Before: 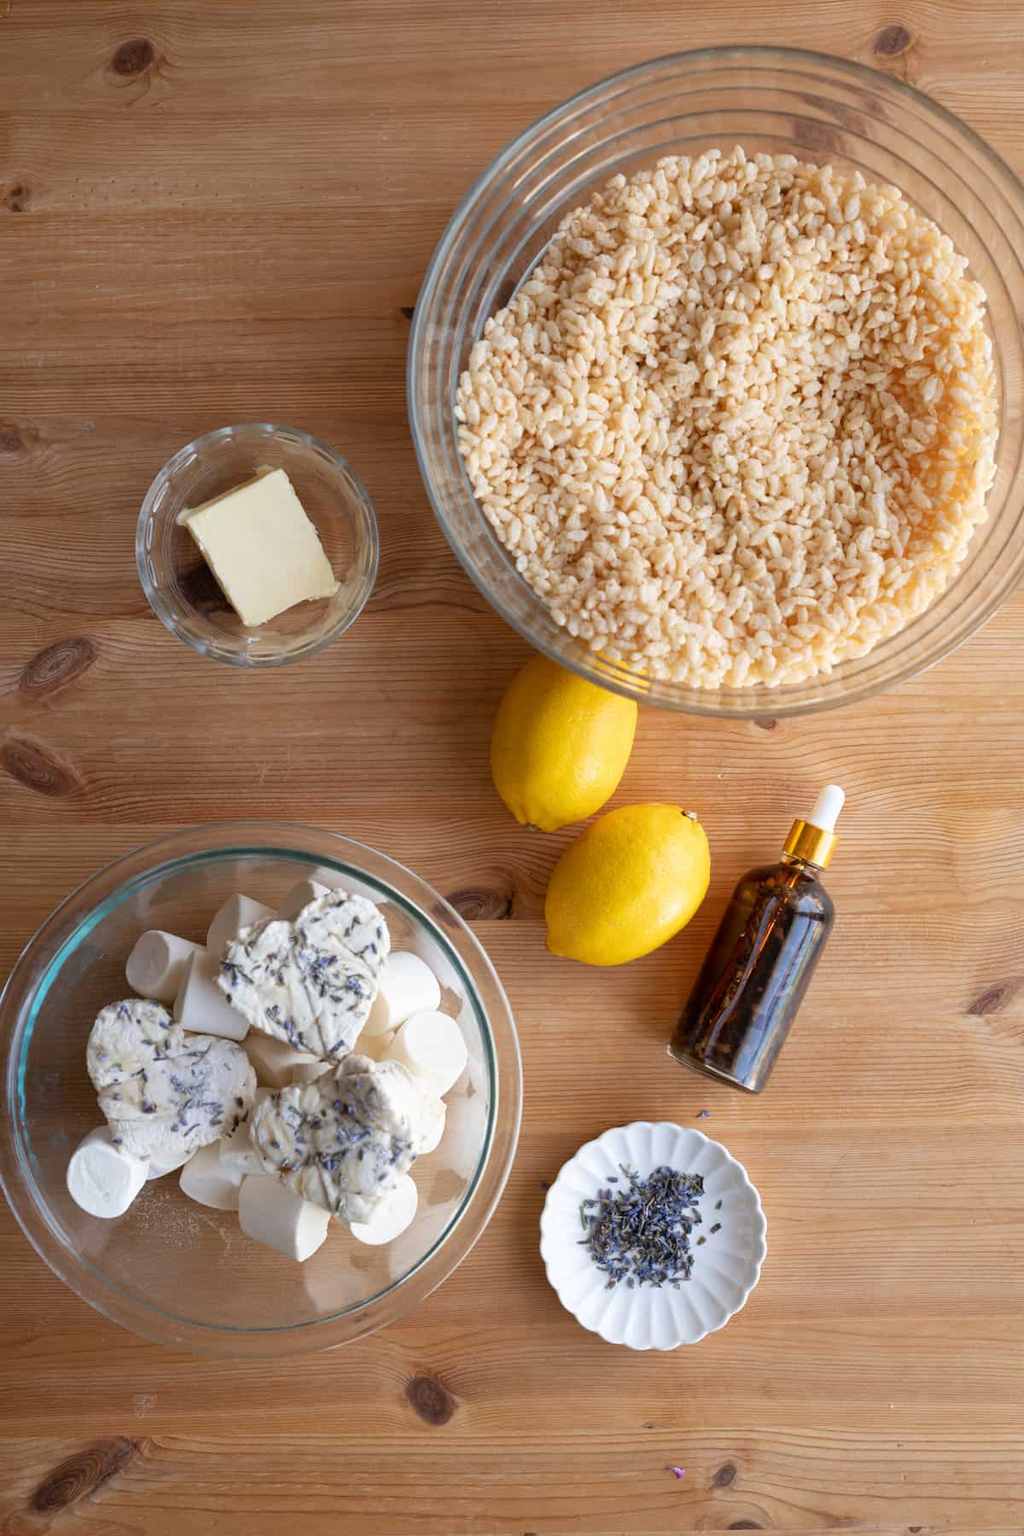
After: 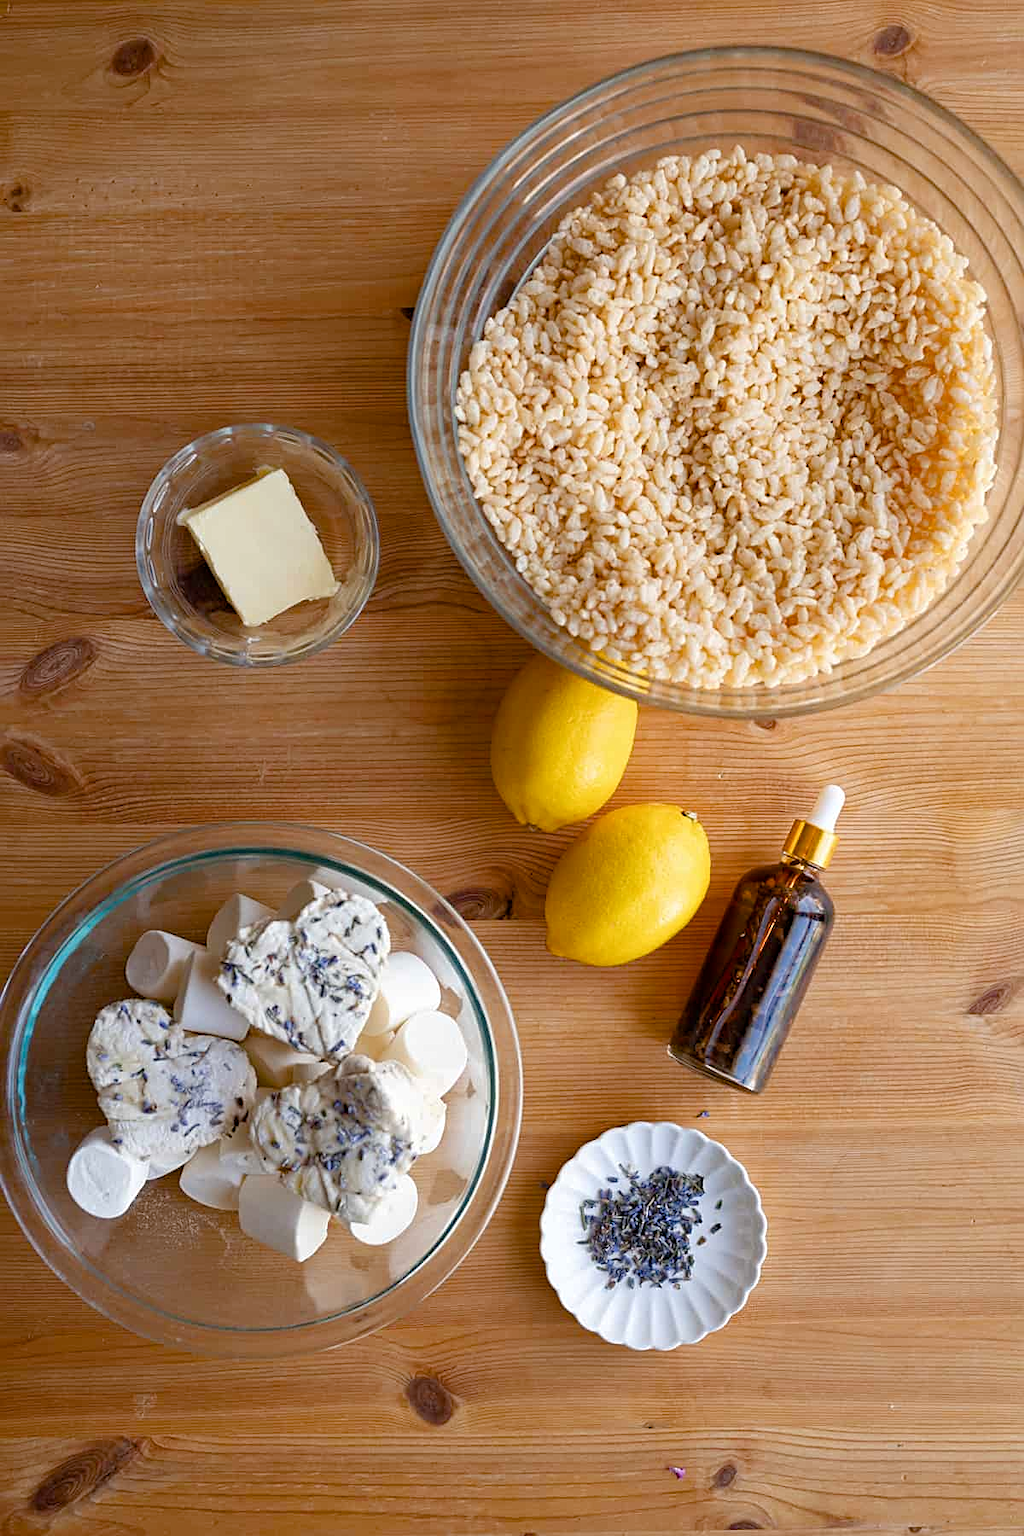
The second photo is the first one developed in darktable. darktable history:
color balance rgb: perceptual saturation grading › global saturation 20%, perceptual saturation grading › highlights -25%, perceptual saturation grading › shadows 25%
haze removal: compatibility mode true, adaptive false
sharpen: on, module defaults
